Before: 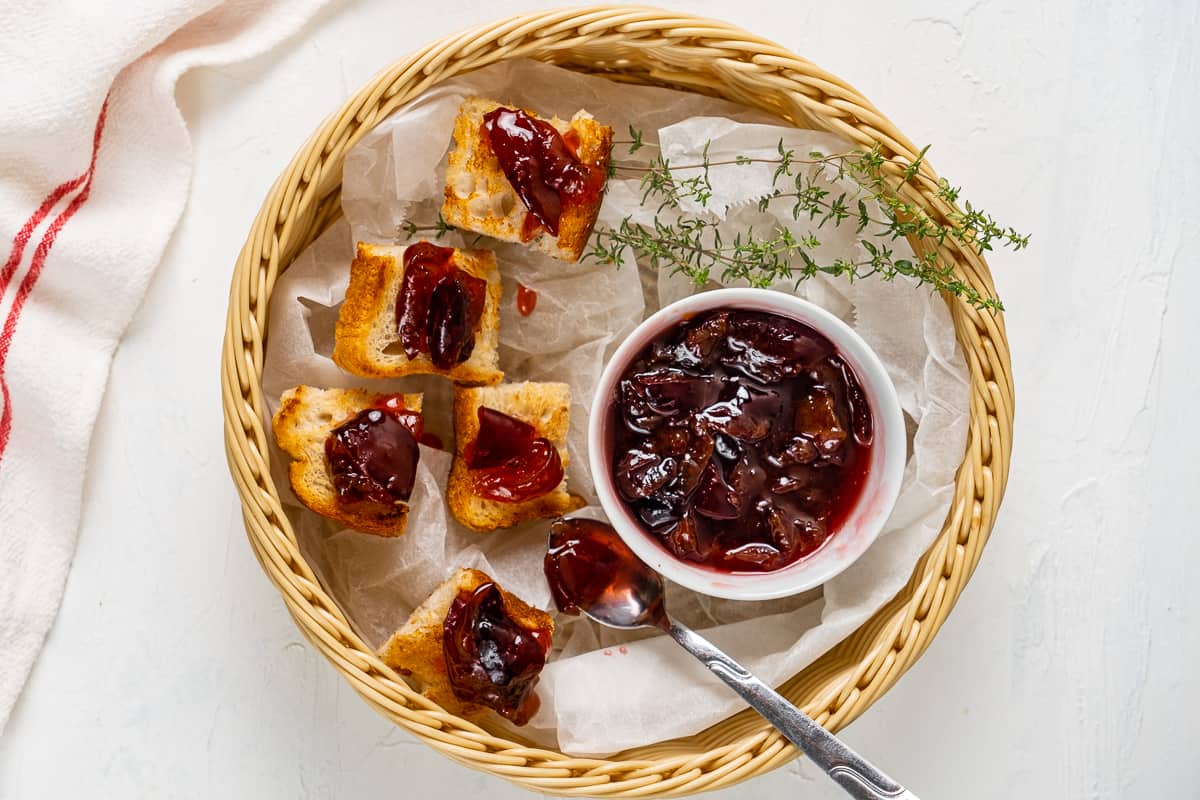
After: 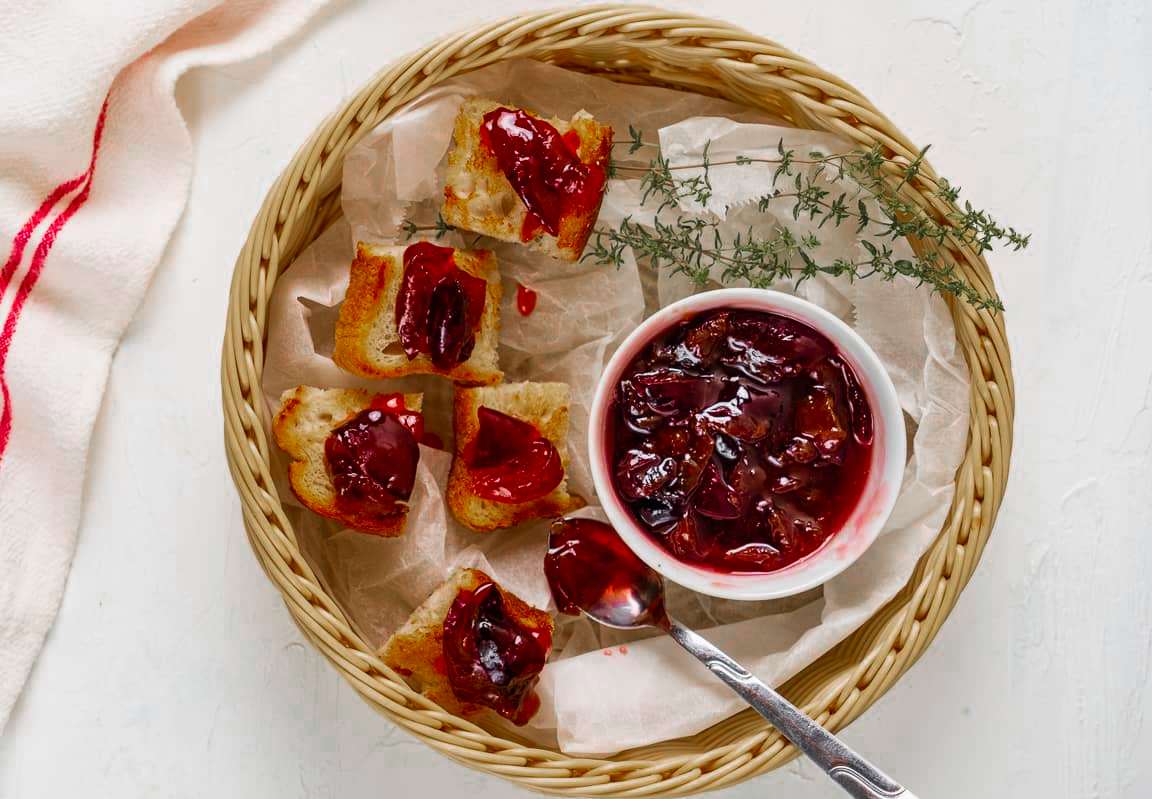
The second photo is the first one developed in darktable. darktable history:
crop: right 4%, bottom 0.042%
exposure: exposure -0.07 EV, compensate highlight preservation false
color zones: curves: ch0 [(0, 0.48) (0.209, 0.398) (0.305, 0.332) (0.429, 0.493) (0.571, 0.5) (0.714, 0.5) (0.857, 0.5) (1, 0.48)]; ch1 [(0, 0.736) (0.143, 0.625) (0.225, 0.371) (0.429, 0.256) (0.571, 0.241) (0.714, 0.213) (0.857, 0.48) (1, 0.736)]; ch2 [(0, 0.448) (0.143, 0.498) (0.286, 0.5) (0.429, 0.5) (0.571, 0.5) (0.714, 0.5) (0.857, 0.5) (1, 0.448)]
velvia: on, module defaults
